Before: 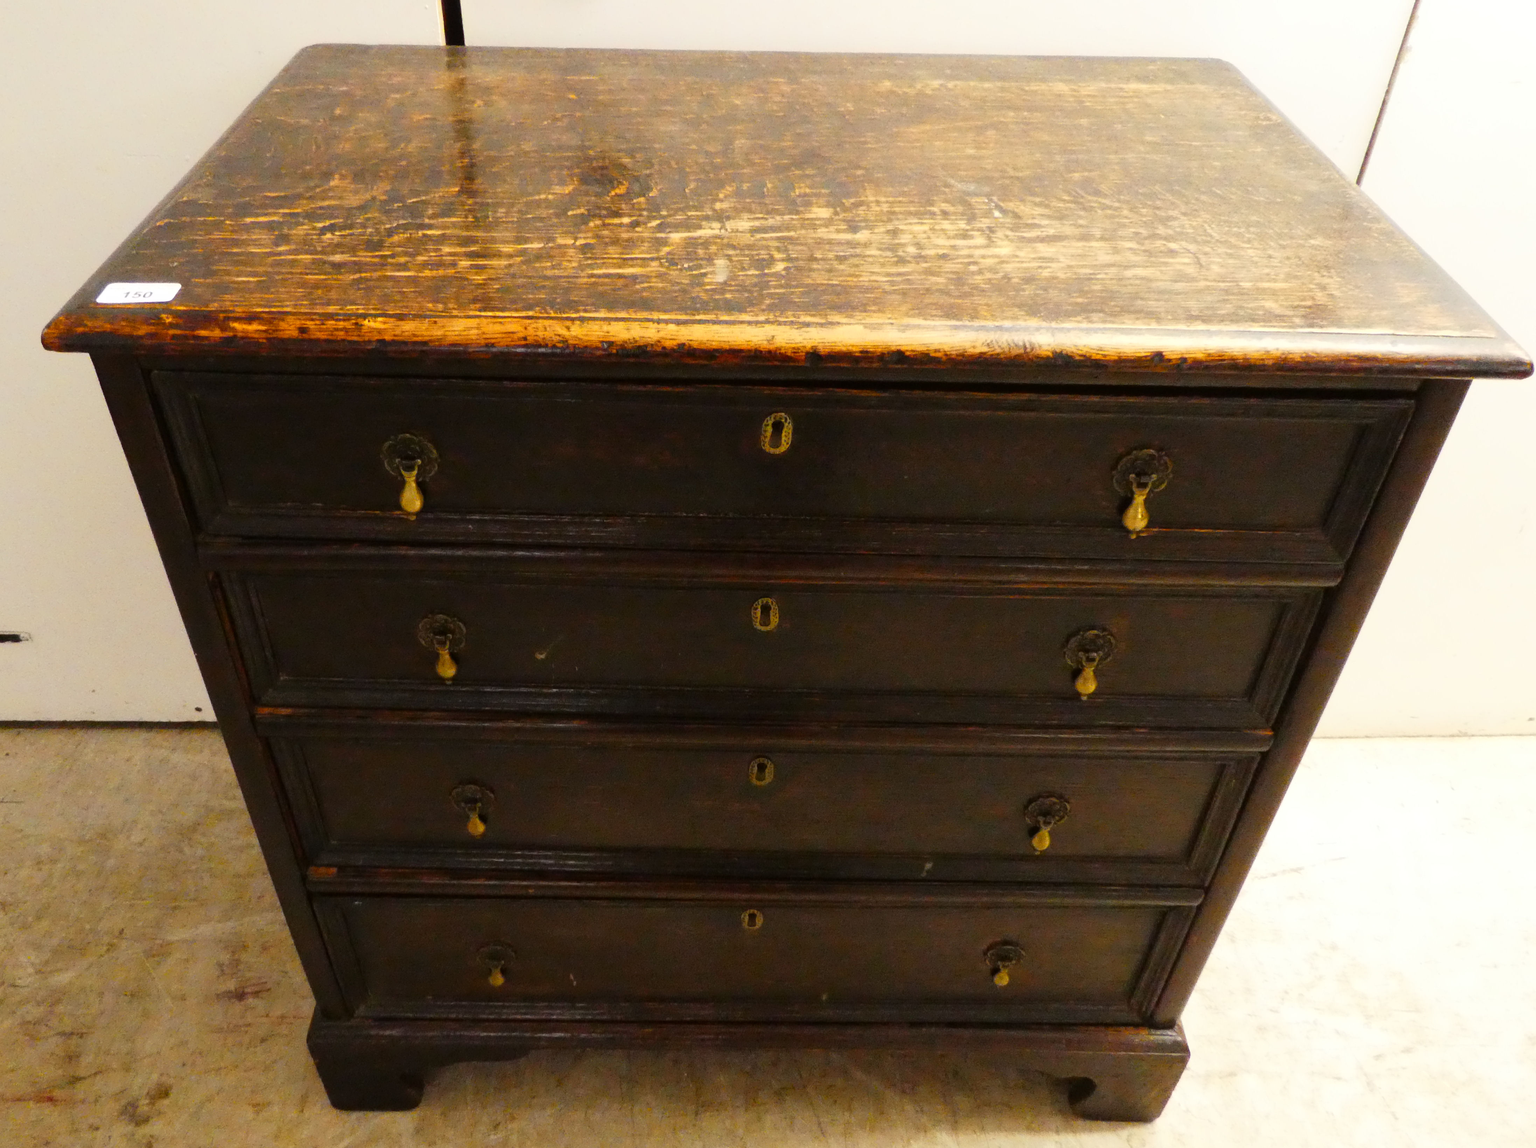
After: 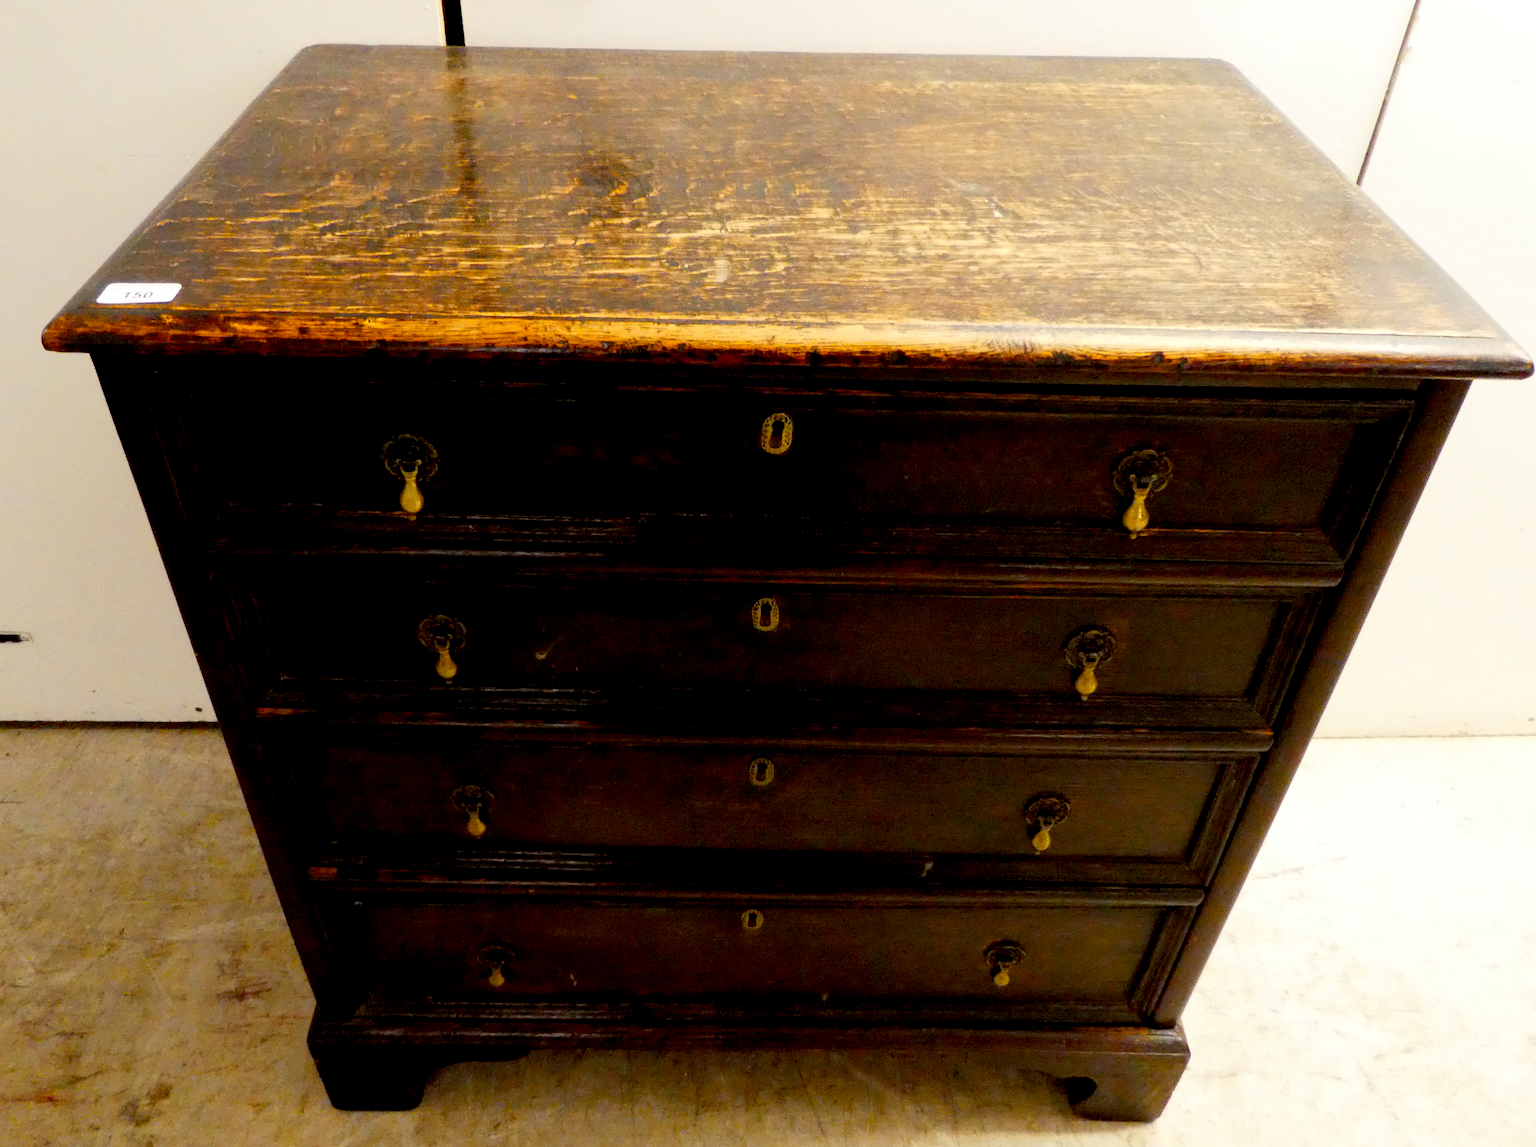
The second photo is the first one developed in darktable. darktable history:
exposure: black level correction 0.016, exposure -0.006 EV, compensate highlight preservation false
